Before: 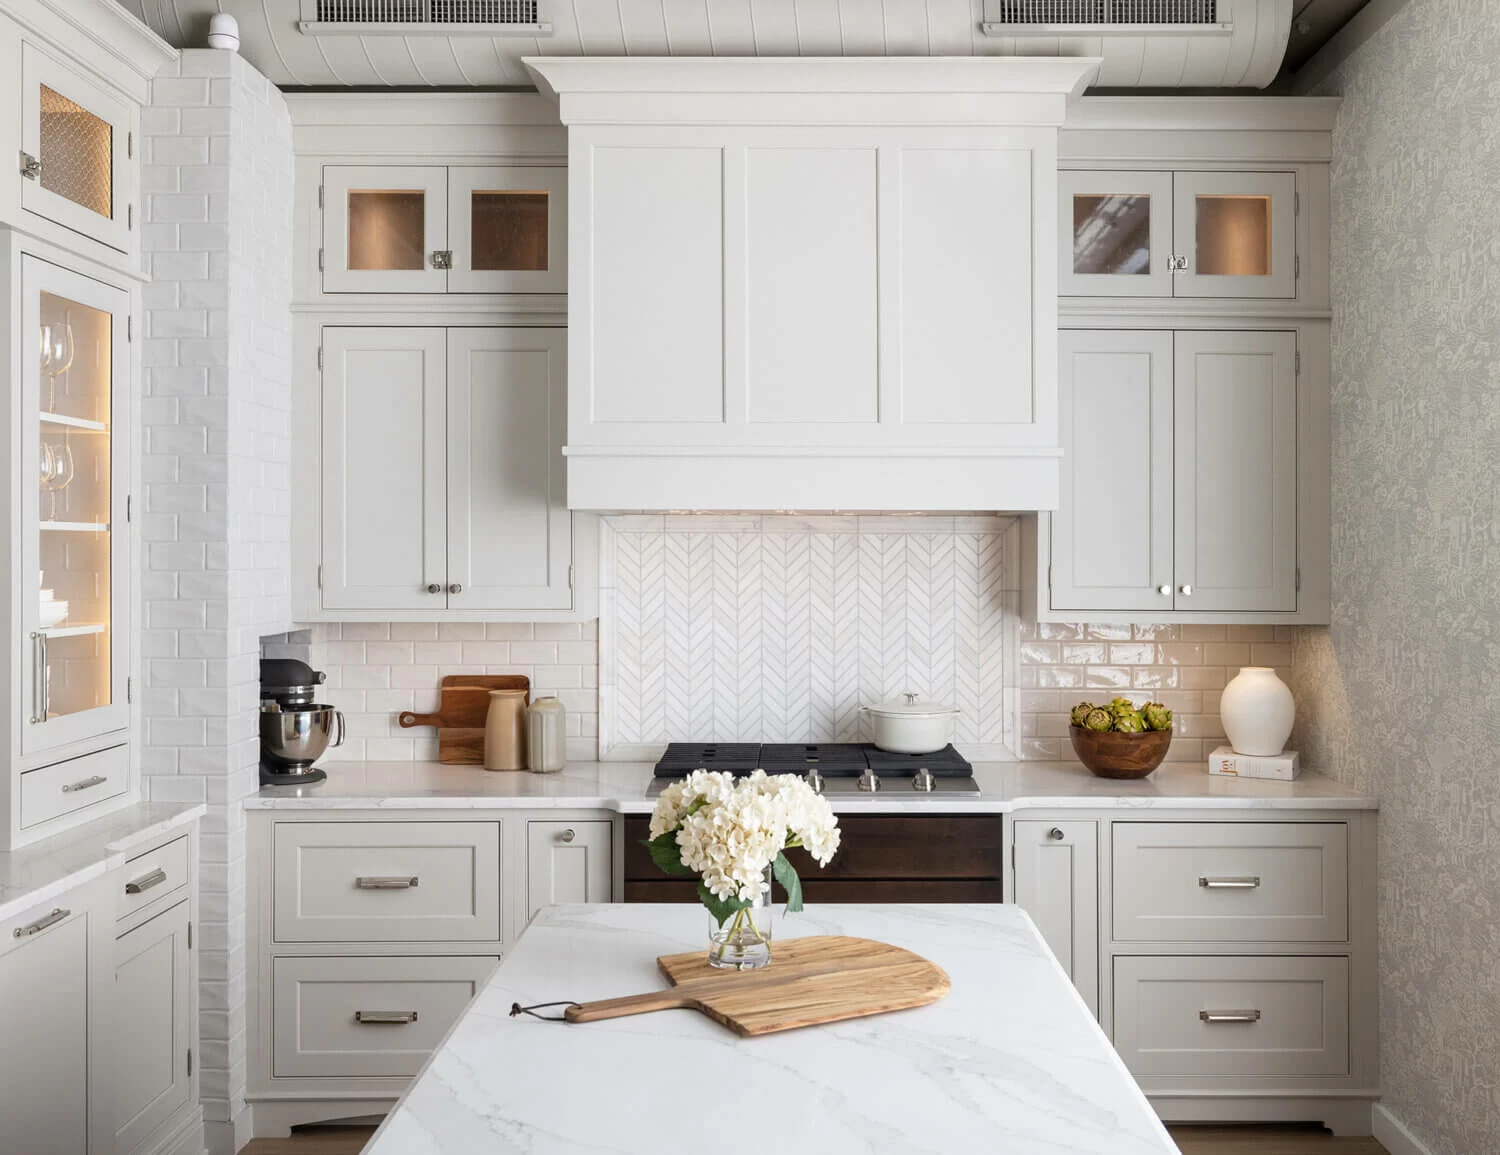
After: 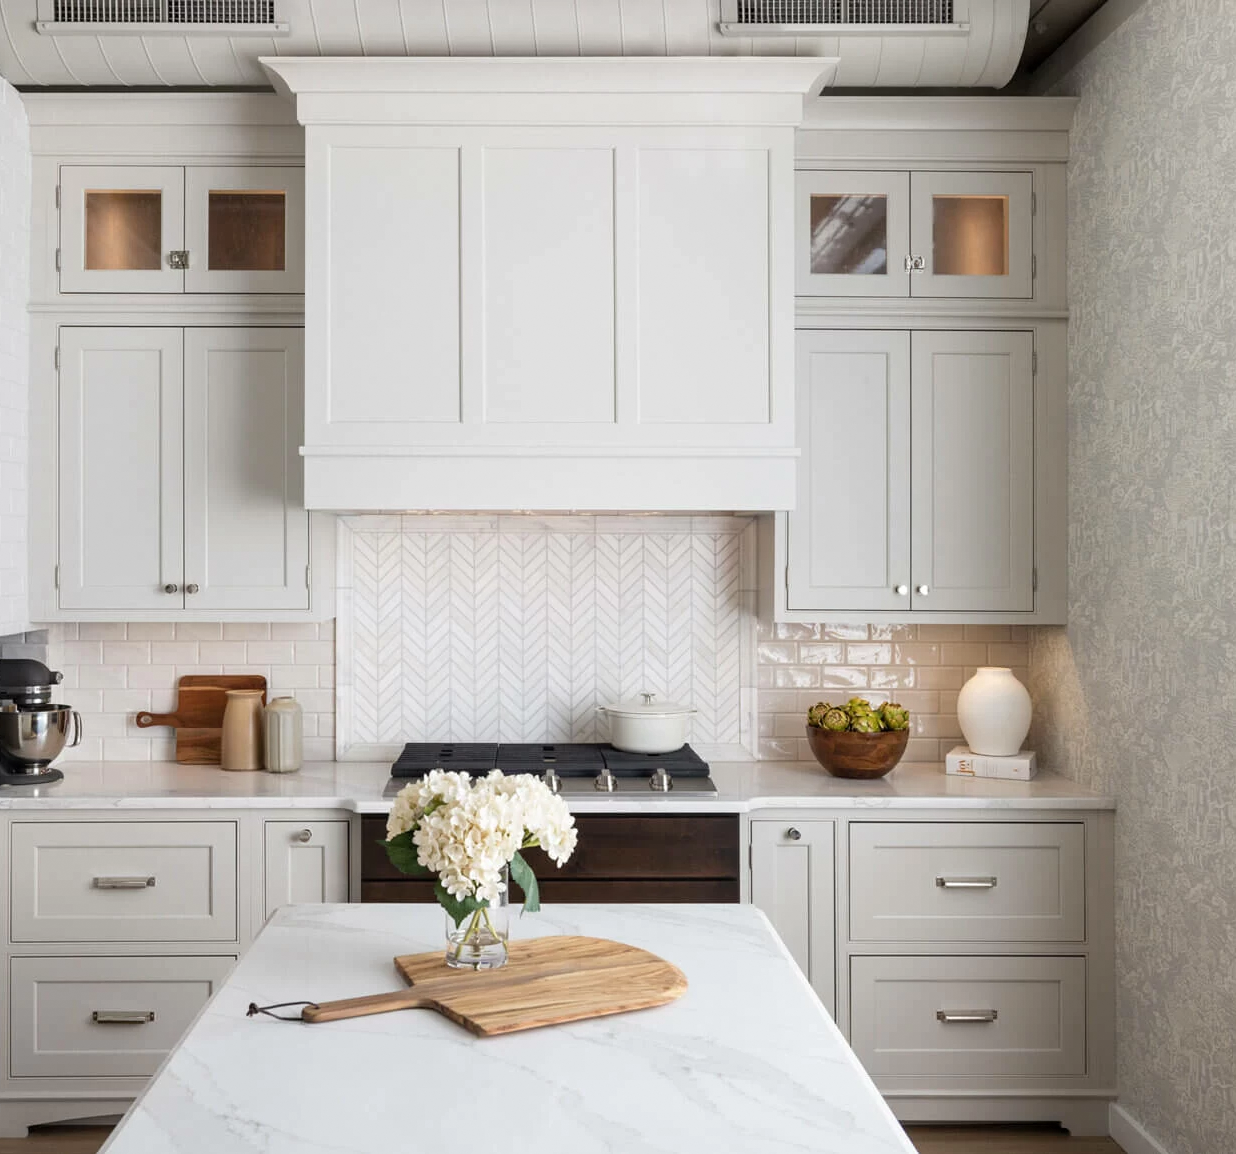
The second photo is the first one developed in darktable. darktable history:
crop: left 17.582%, bottom 0.031%
tone equalizer: on, module defaults
grain: coarseness 0.81 ISO, strength 1.34%, mid-tones bias 0%
